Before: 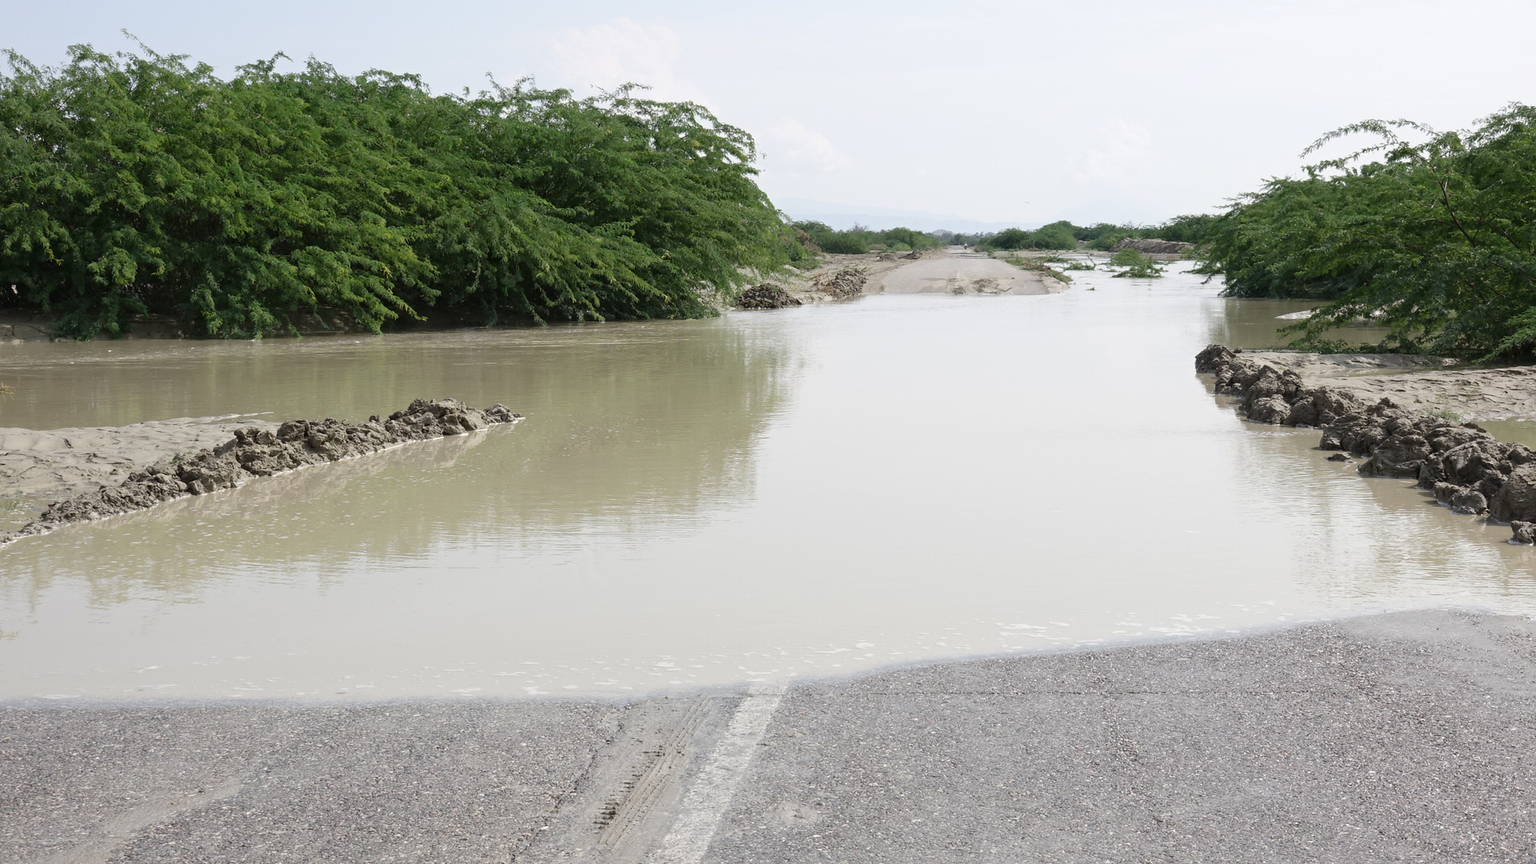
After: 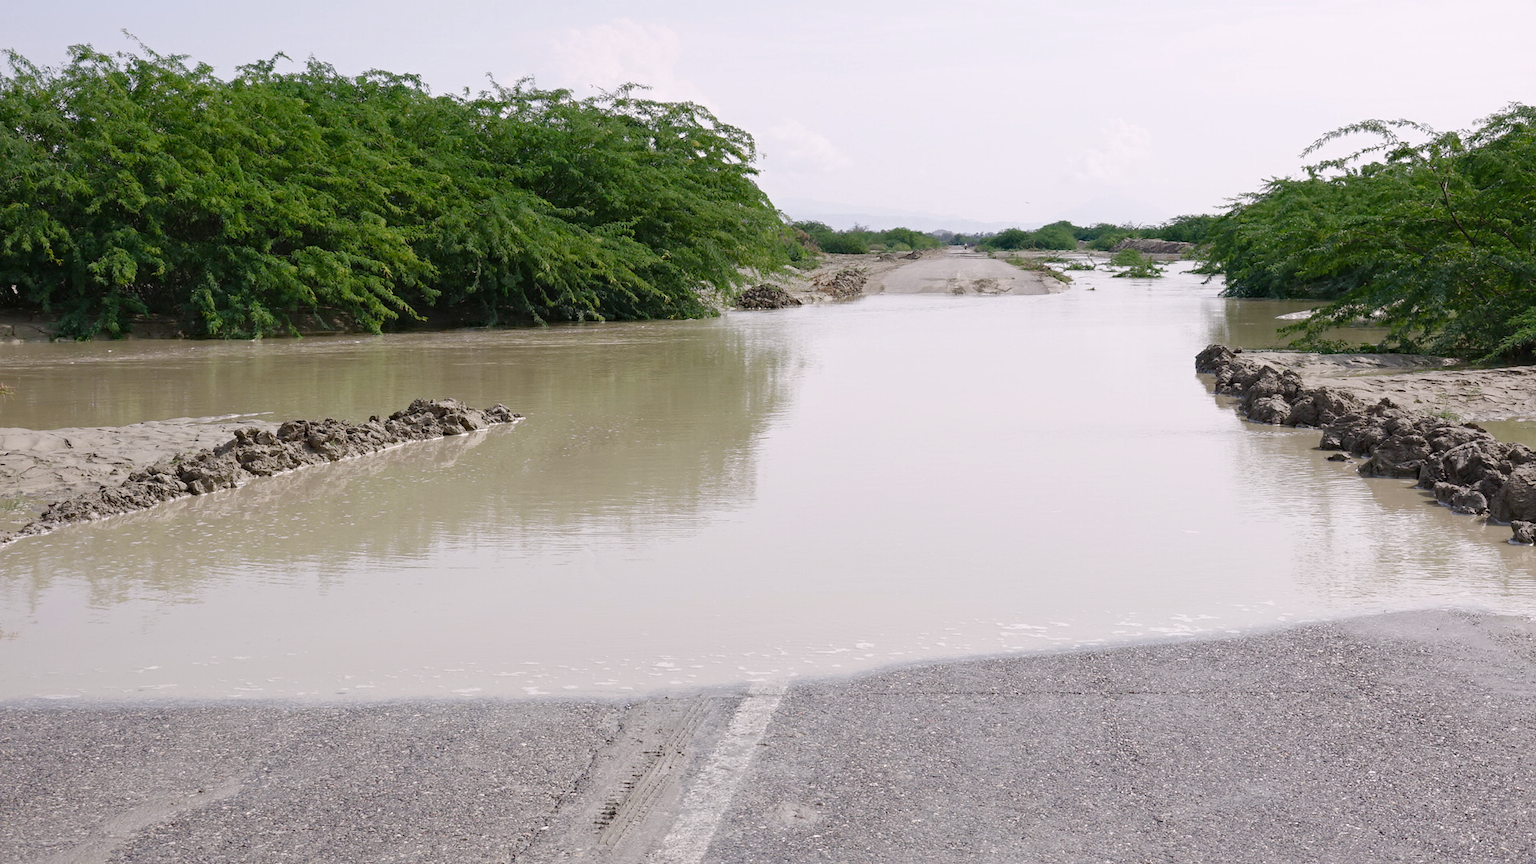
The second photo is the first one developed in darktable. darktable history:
shadows and highlights: shadows 24.92, highlights -24.6
color balance rgb: shadows lift › chroma 3.236%, shadows lift › hue 277.99°, highlights gain › chroma 1.46%, highlights gain › hue 311.4°, perceptual saturation grading › global saturation -0.015%, perceptual saturation grading › highlights -34.872%, perceptual saturation grading › mid-tones 14.999%, perceptual saturation grading › shadows 49.042%
haze removal: adaptive false
